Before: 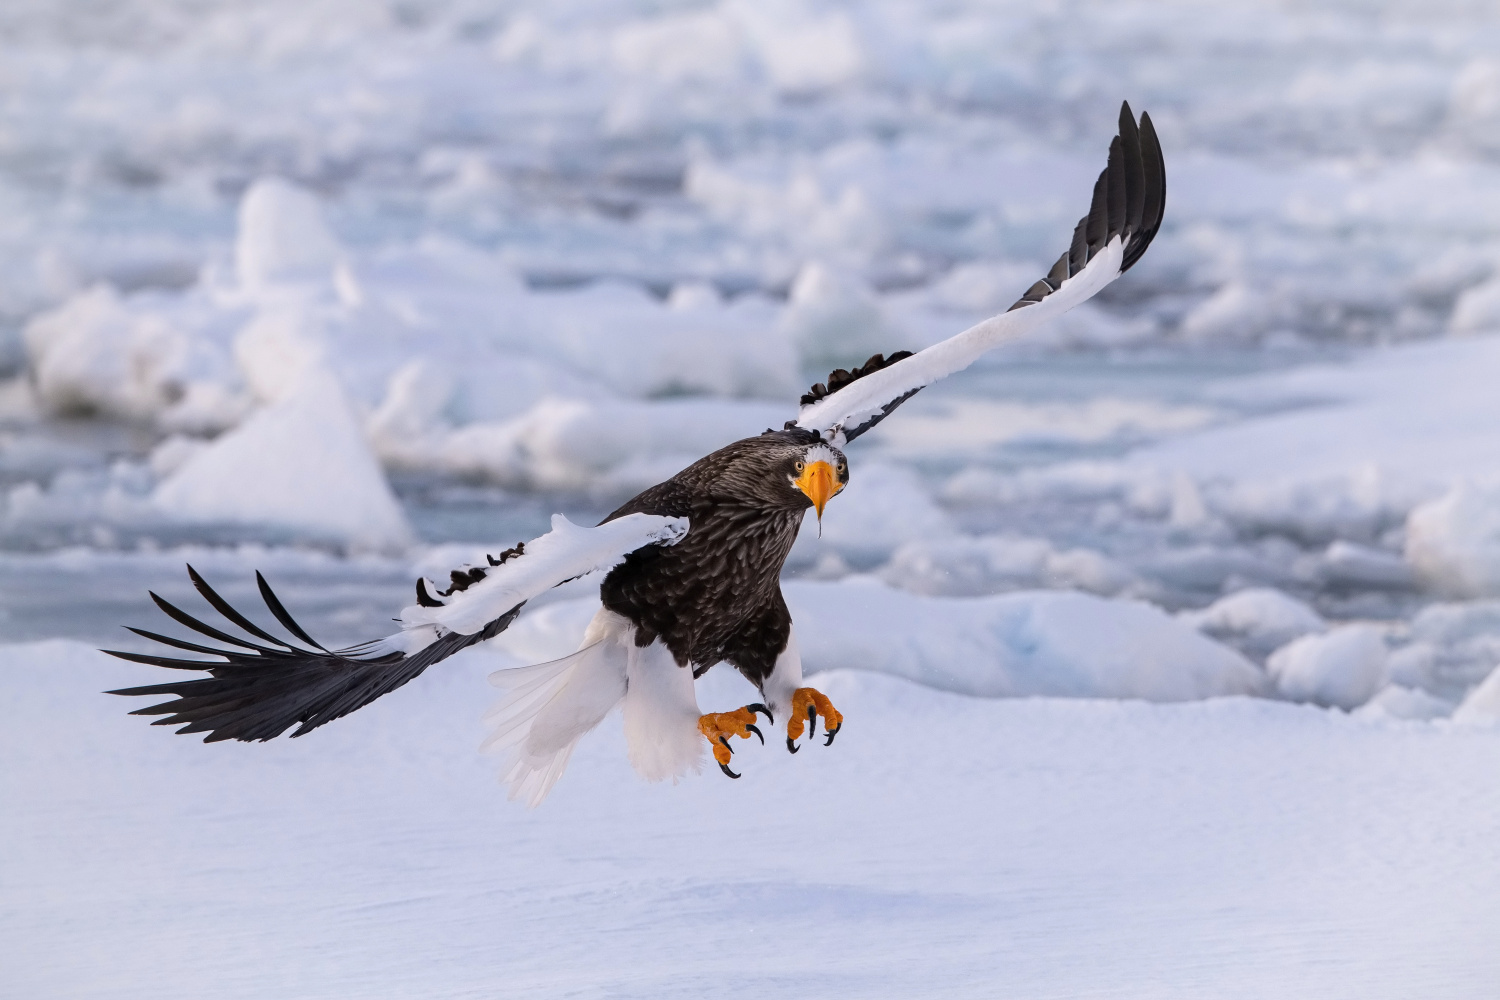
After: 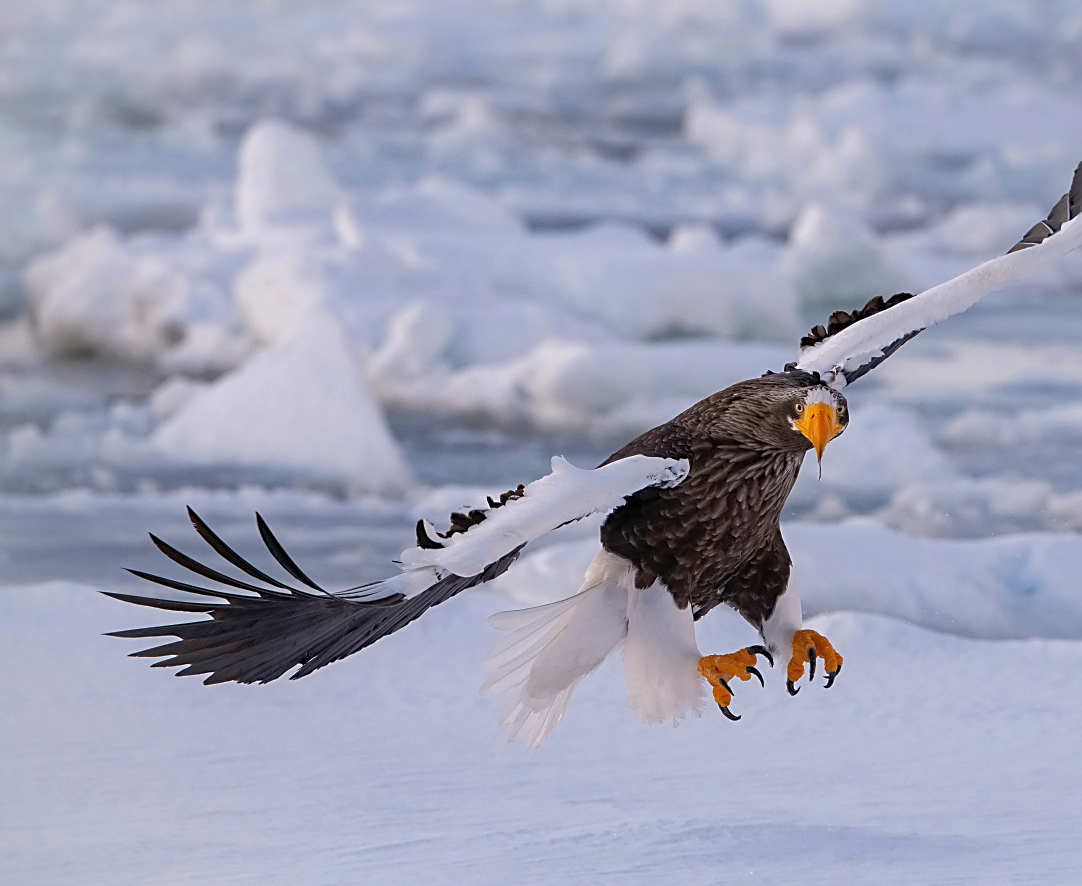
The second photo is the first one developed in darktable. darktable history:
crop: top 5.803%, right 27.861%, bottom 5.544%
shadows and highlights: on, module defaults
sharpen: on, module defaults
